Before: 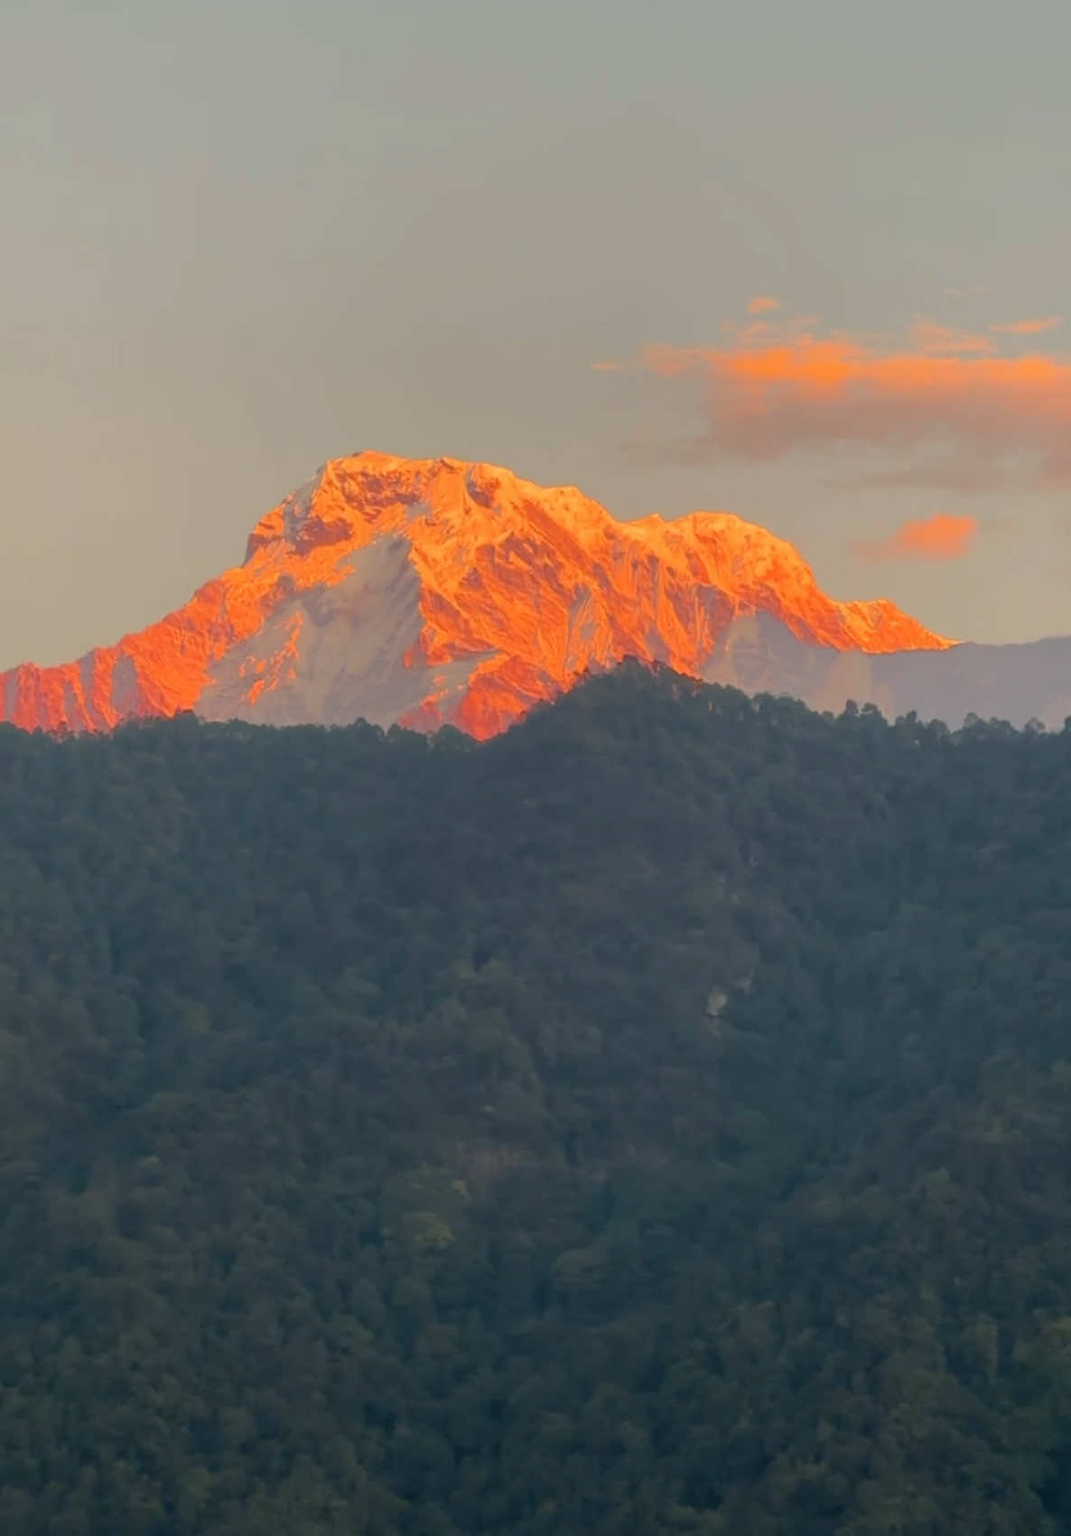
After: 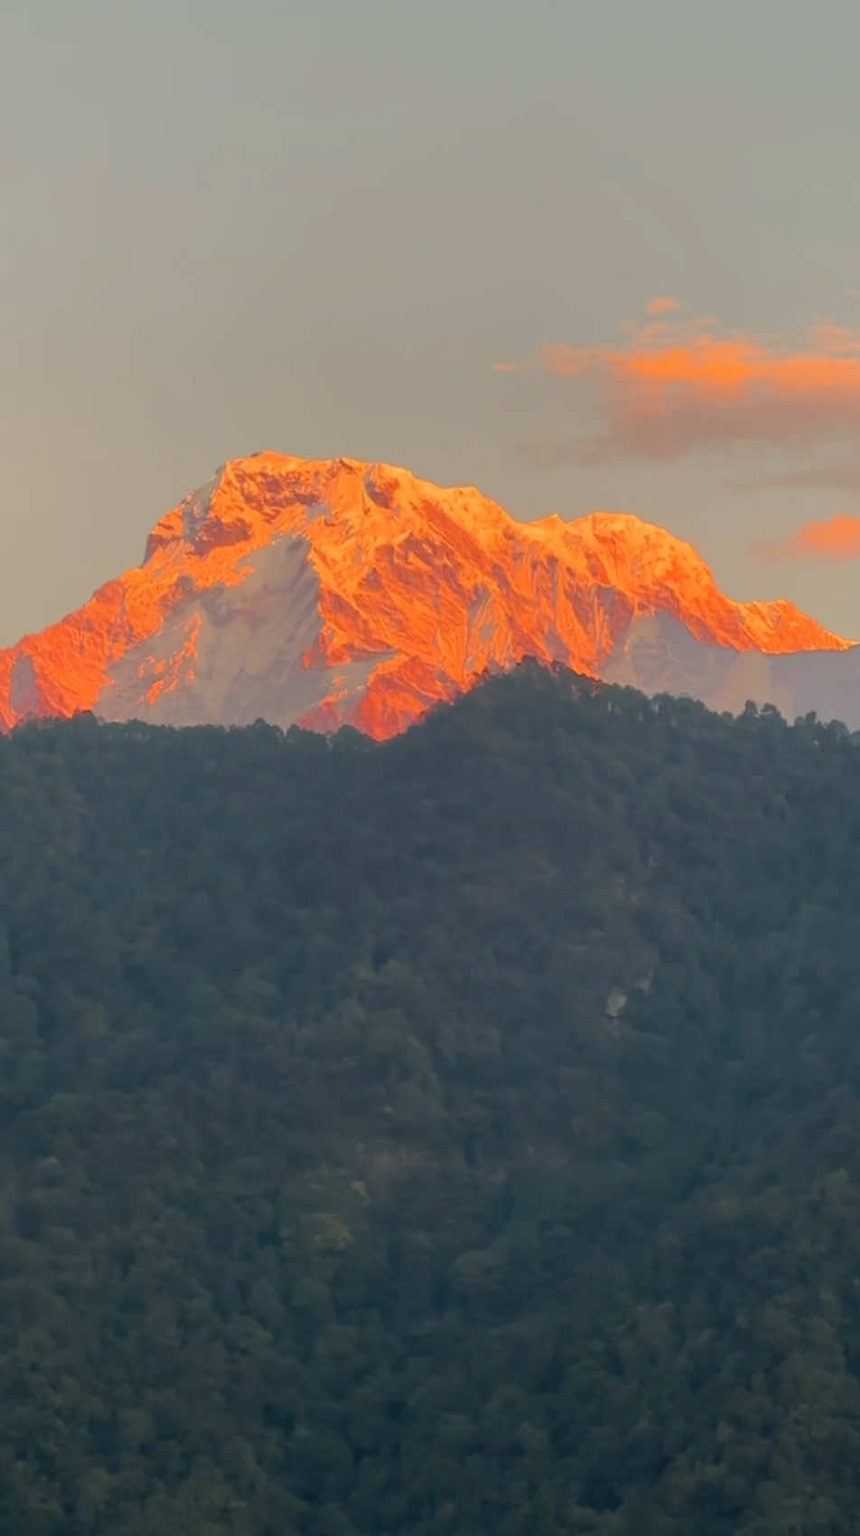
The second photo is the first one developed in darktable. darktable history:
crop and rotate: left 9.483%, right 10.201%
